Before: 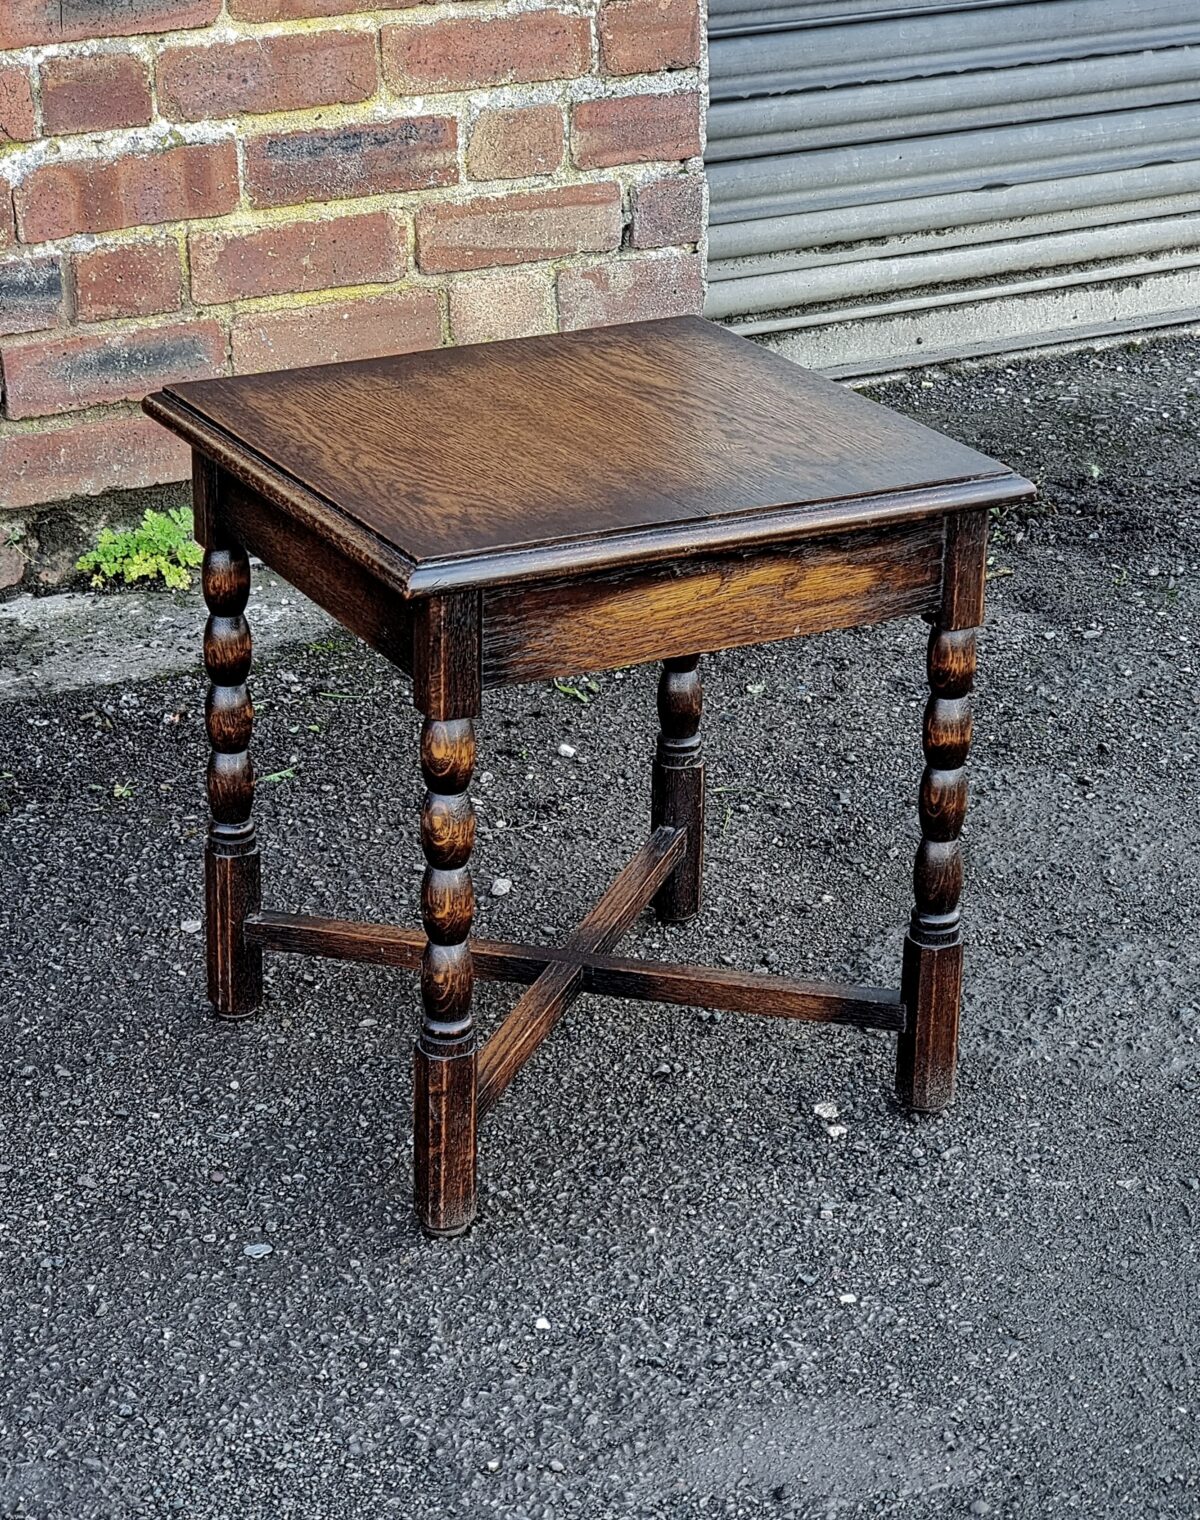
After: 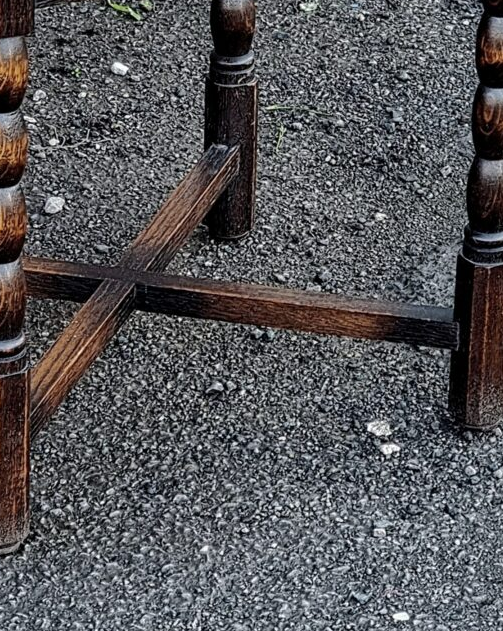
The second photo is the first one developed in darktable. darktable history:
contrast brightness saturation: saturation -0.051
crop: left 37.306%, top 44.906%, right 20.718%, bottom 13.551%
